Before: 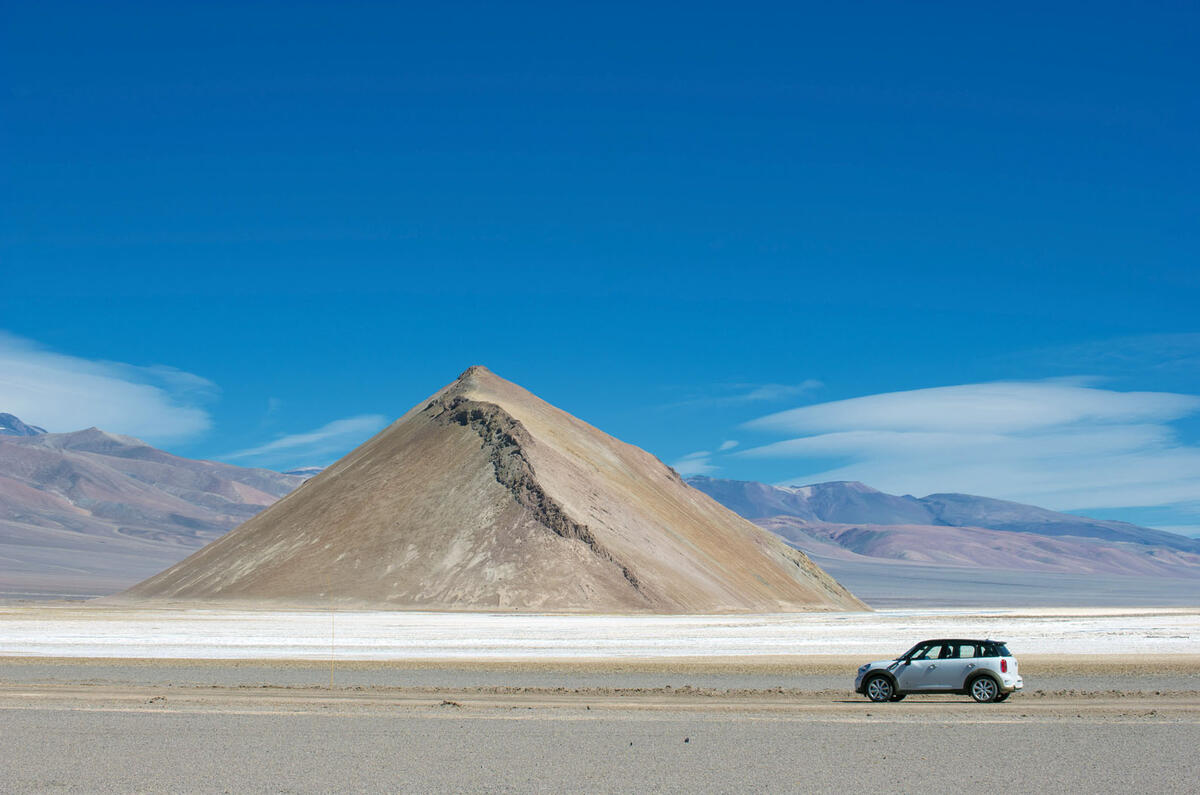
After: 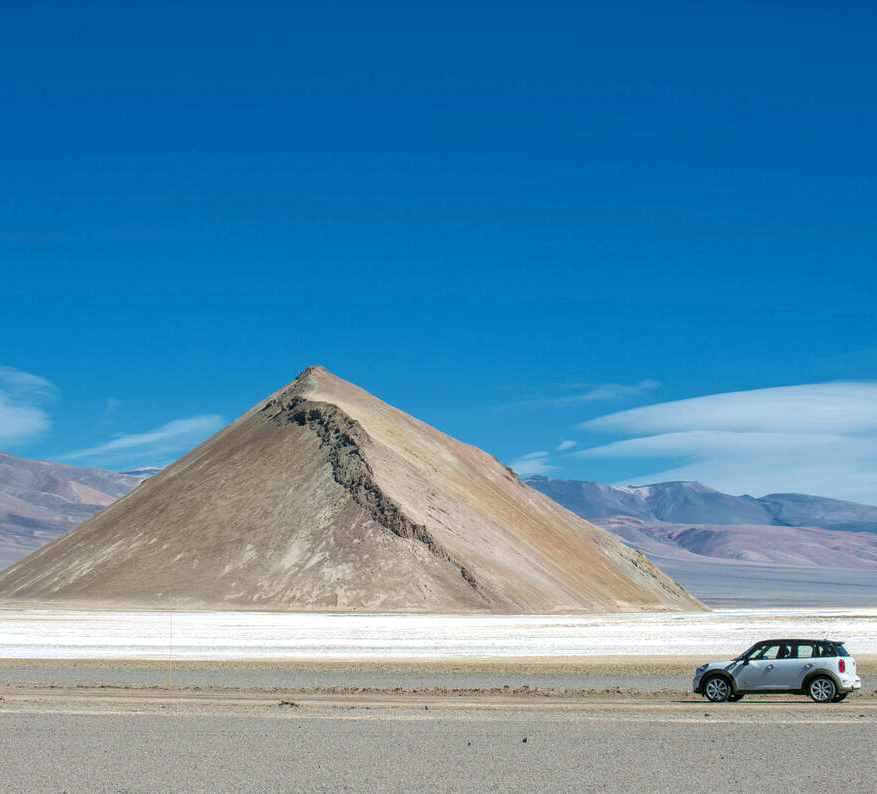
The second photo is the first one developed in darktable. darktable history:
crop: left 13.542%, right 13.352%
local contrast: on, module defaults
